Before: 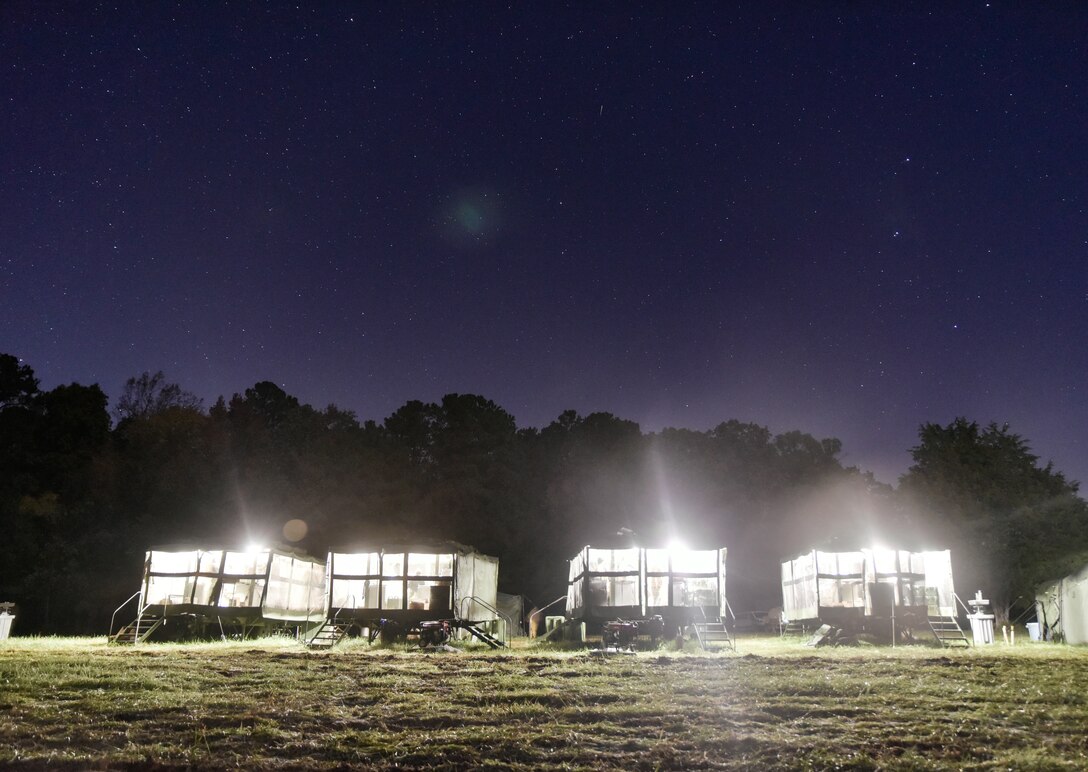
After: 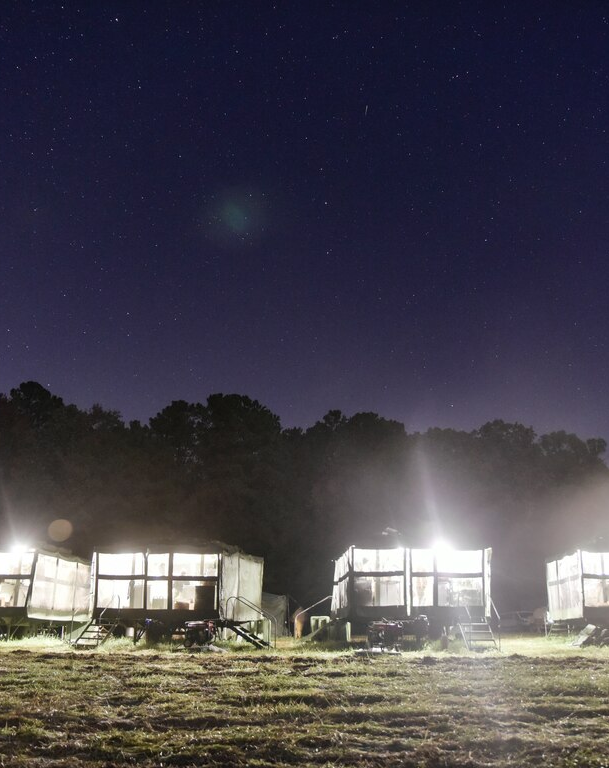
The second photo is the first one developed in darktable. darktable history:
color balance rgb: linear chroma grading › global chroma 1.5%, linear chroma grading › mid-tones -1%, perceptual saturation grading › global saturation -3%, perceptual saturation grading › shadows -2%
crop: left 21.674%, right 22.086%
